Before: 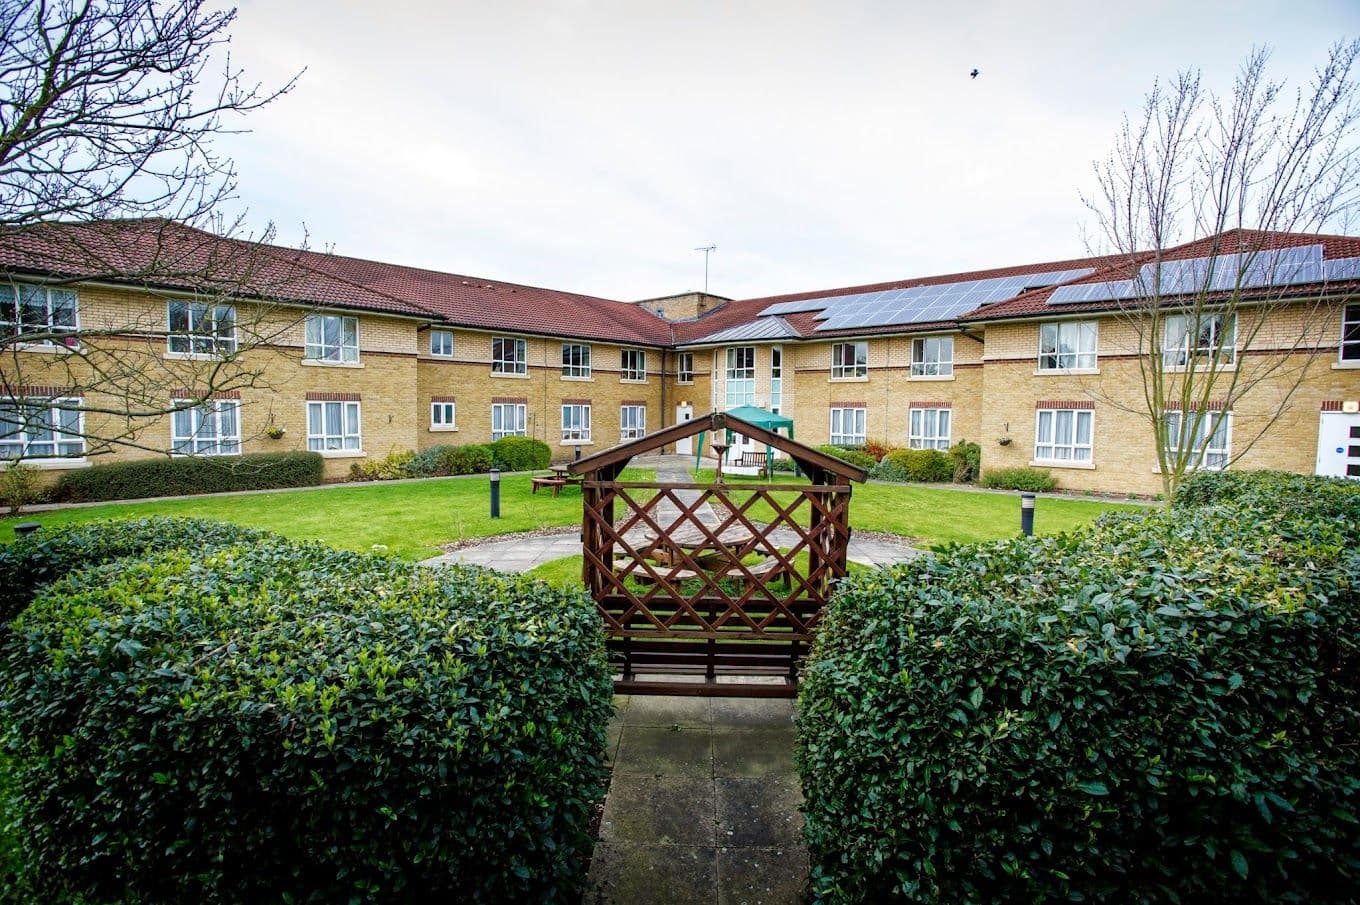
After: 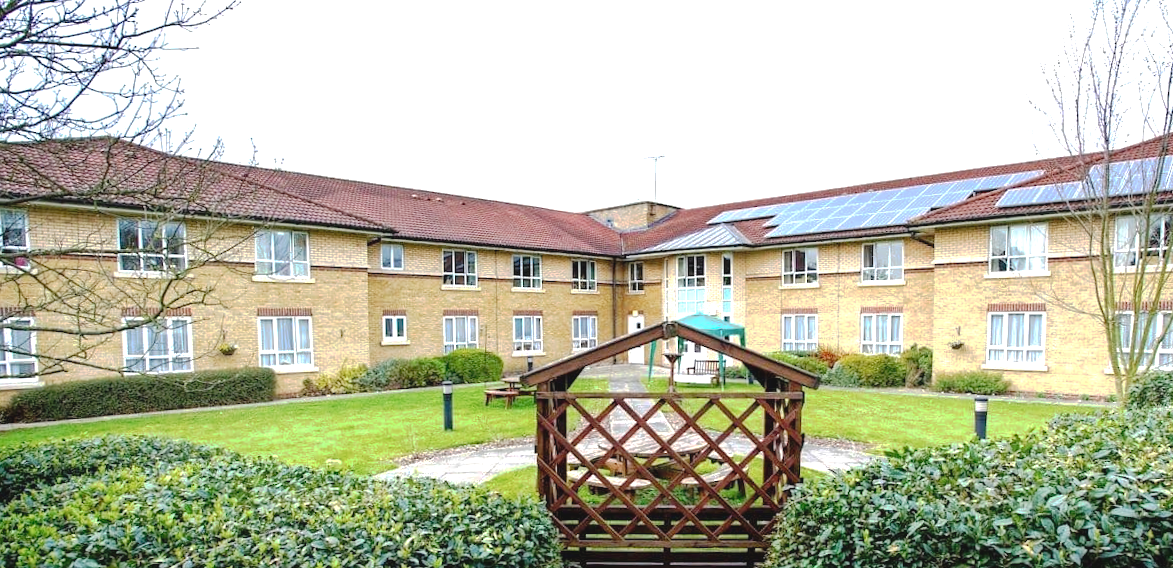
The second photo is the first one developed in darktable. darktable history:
rotate and perspective: rotation -1°, crop left 0.011, crop right 0.989, crop top 0.025, crop bottom 0.975
tone curve: curves: ch0 [(0, 0) (0.003, 0.048) (0.011, 0.055) (0.025, 0.065) (0.044, 0.089) (0.069, 0.111) (0.1, 0.132) (0.136, 0.163) (0.177, 0.21) (0.224, 0.259) (0.277, 0.323) (0.335, 0.385) (0.399, 0.442) (0.468, 0.508) (0.543, 0.578) (0.623, 0.648) (0.709, 0.716) (0.801, 0.781) (0.898, 0.845) (1, 1)], preserve colors none
exposure: black level correction 0, exposure 0.7 EV, compensate exposure bias true, compensate highlight preservation false
crop: left 3.015%, top 8.969%, right 9.647%, bottom 26.457%
